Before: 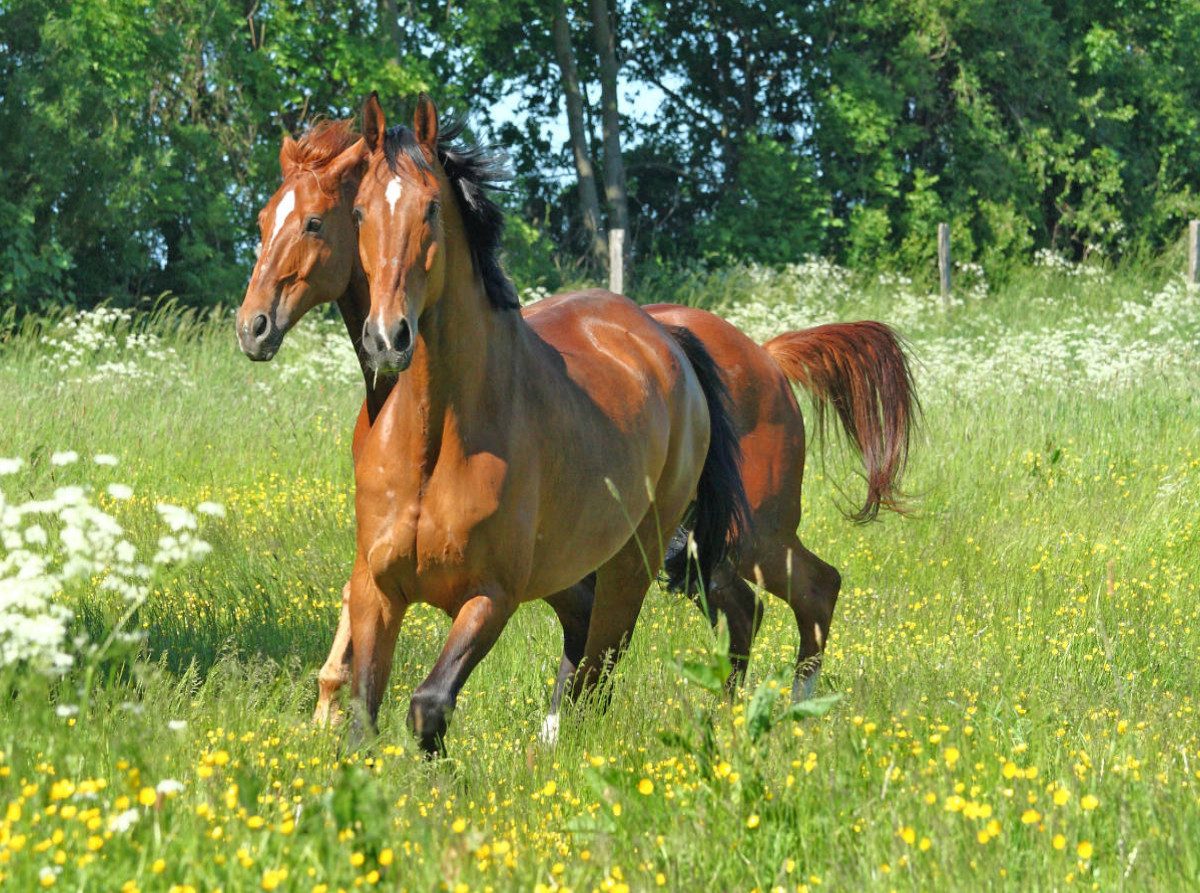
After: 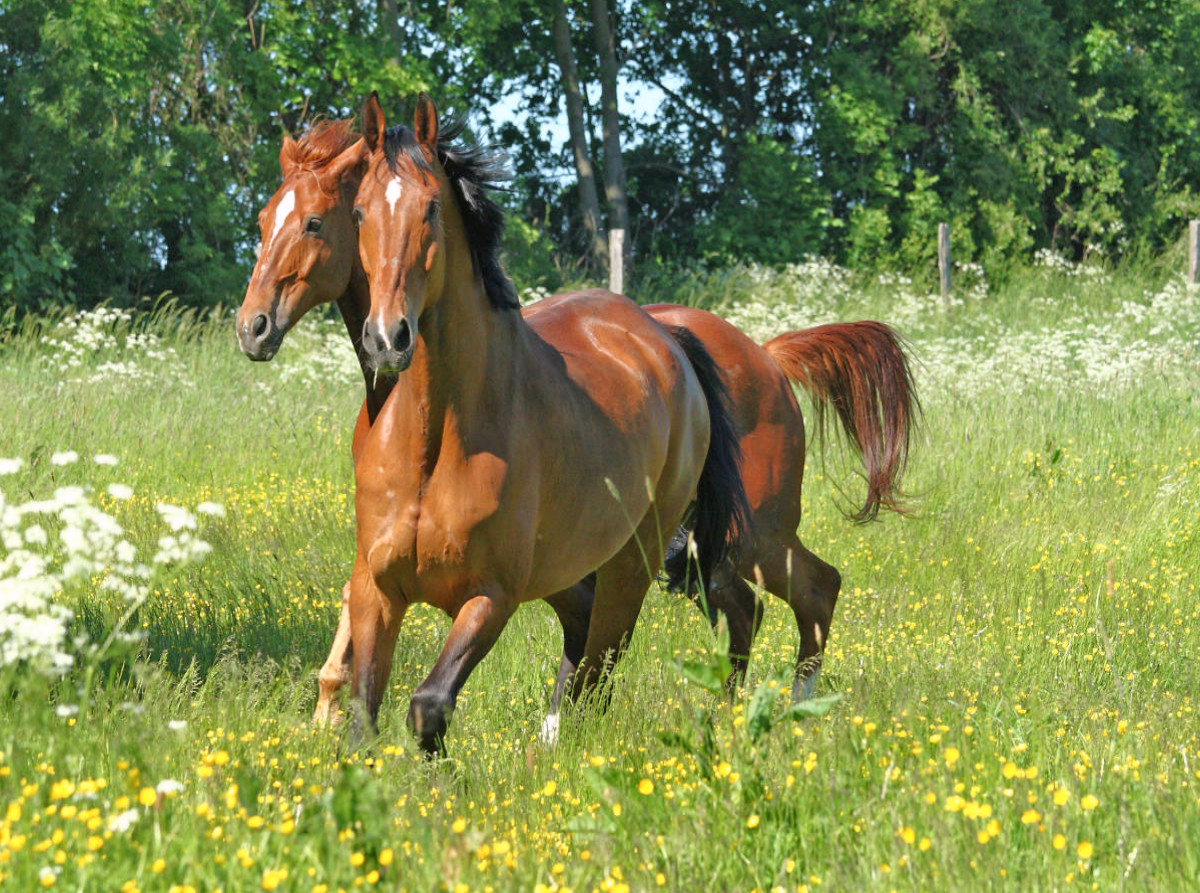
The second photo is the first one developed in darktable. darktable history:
color correction: highlights a* 3.11, highlights b* -1.41, shadows a* -0.079, shadows b* 1.93, saturation 0.978
